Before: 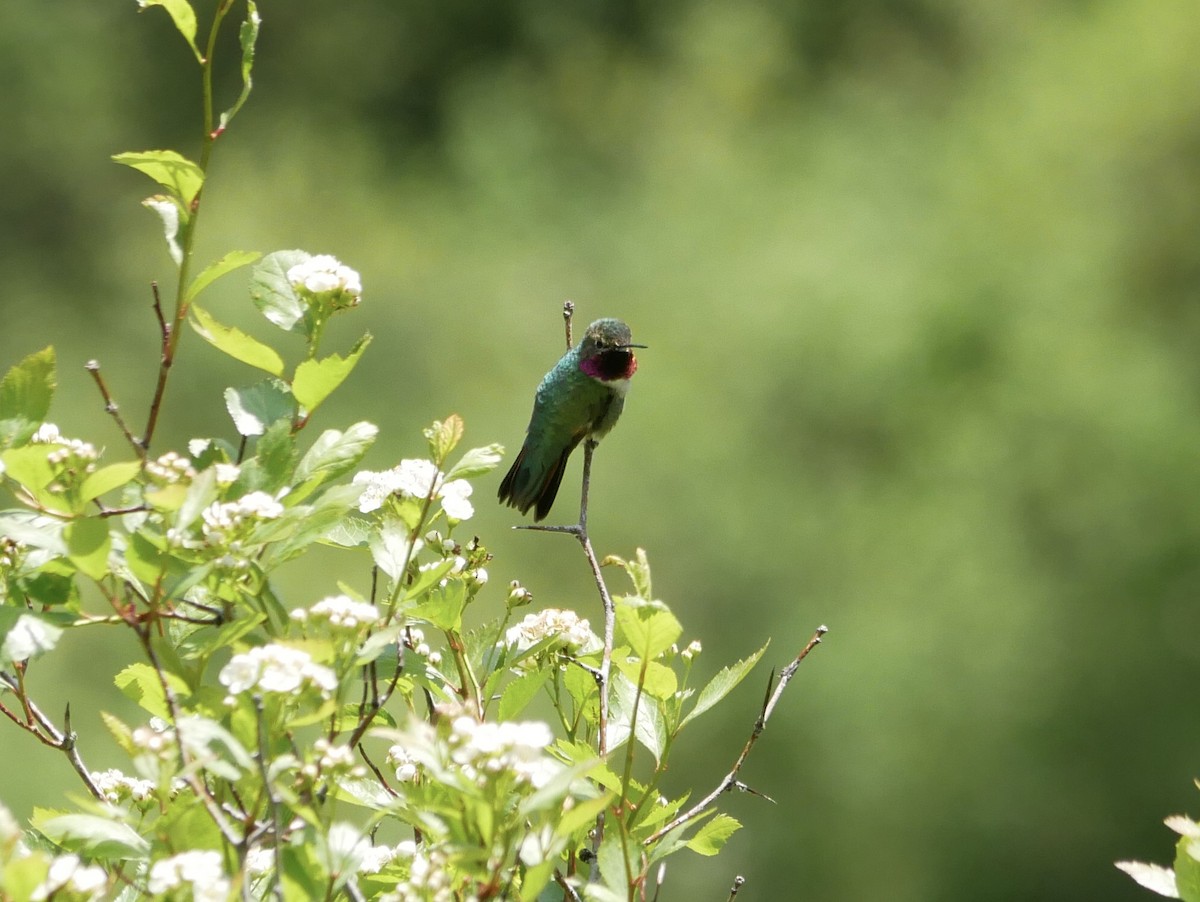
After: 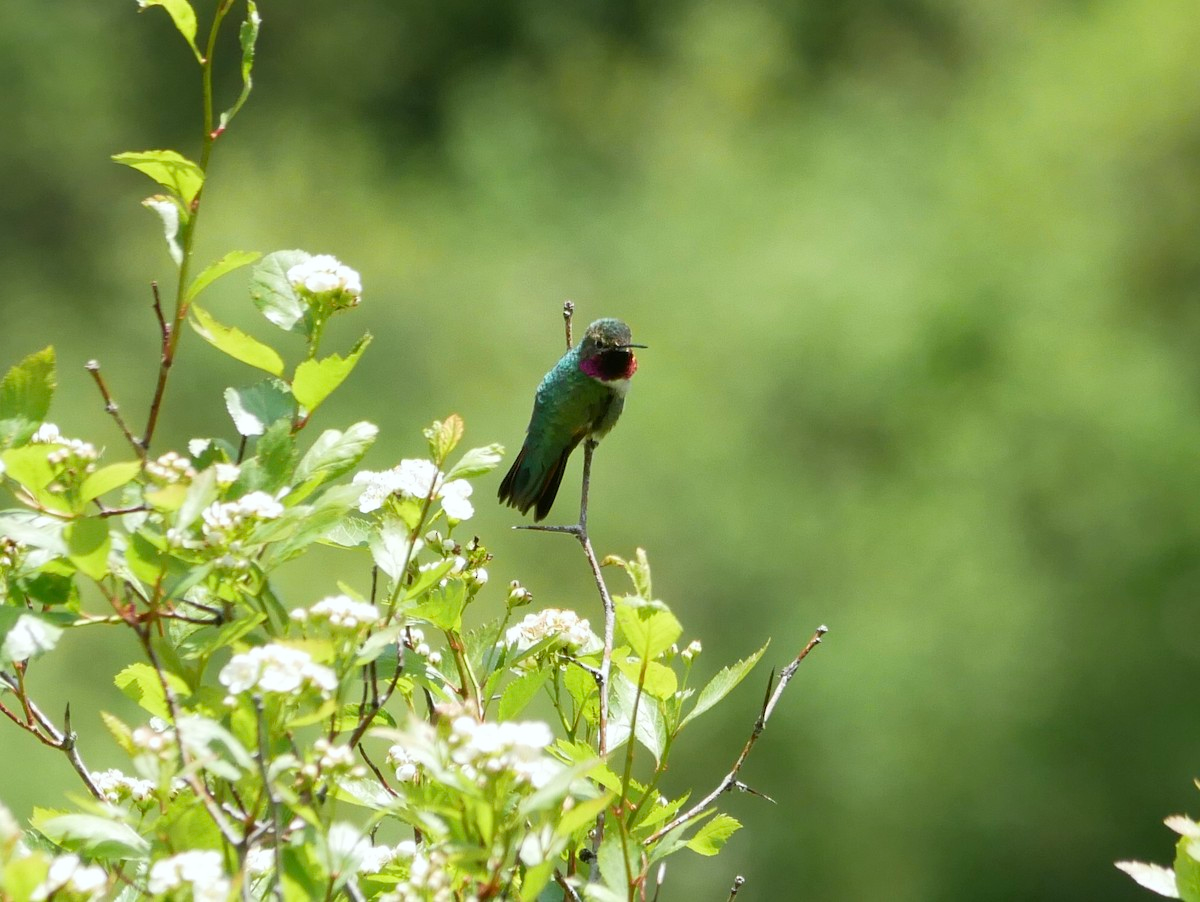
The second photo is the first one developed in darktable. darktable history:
white balance: red 0.982, blue 1.018
contrast brightness saturation: contrast 0.1, brightness 0.02, saturation 0.02
